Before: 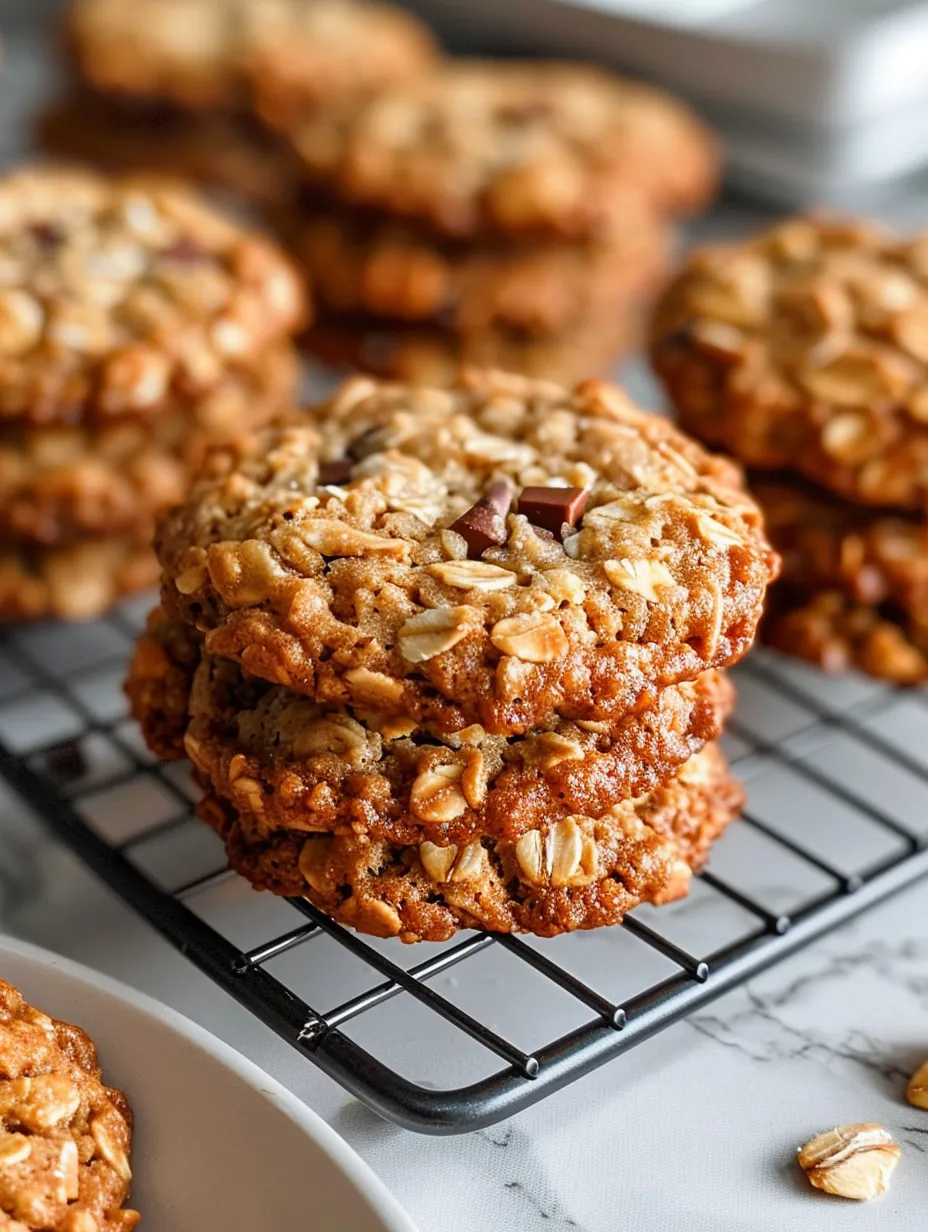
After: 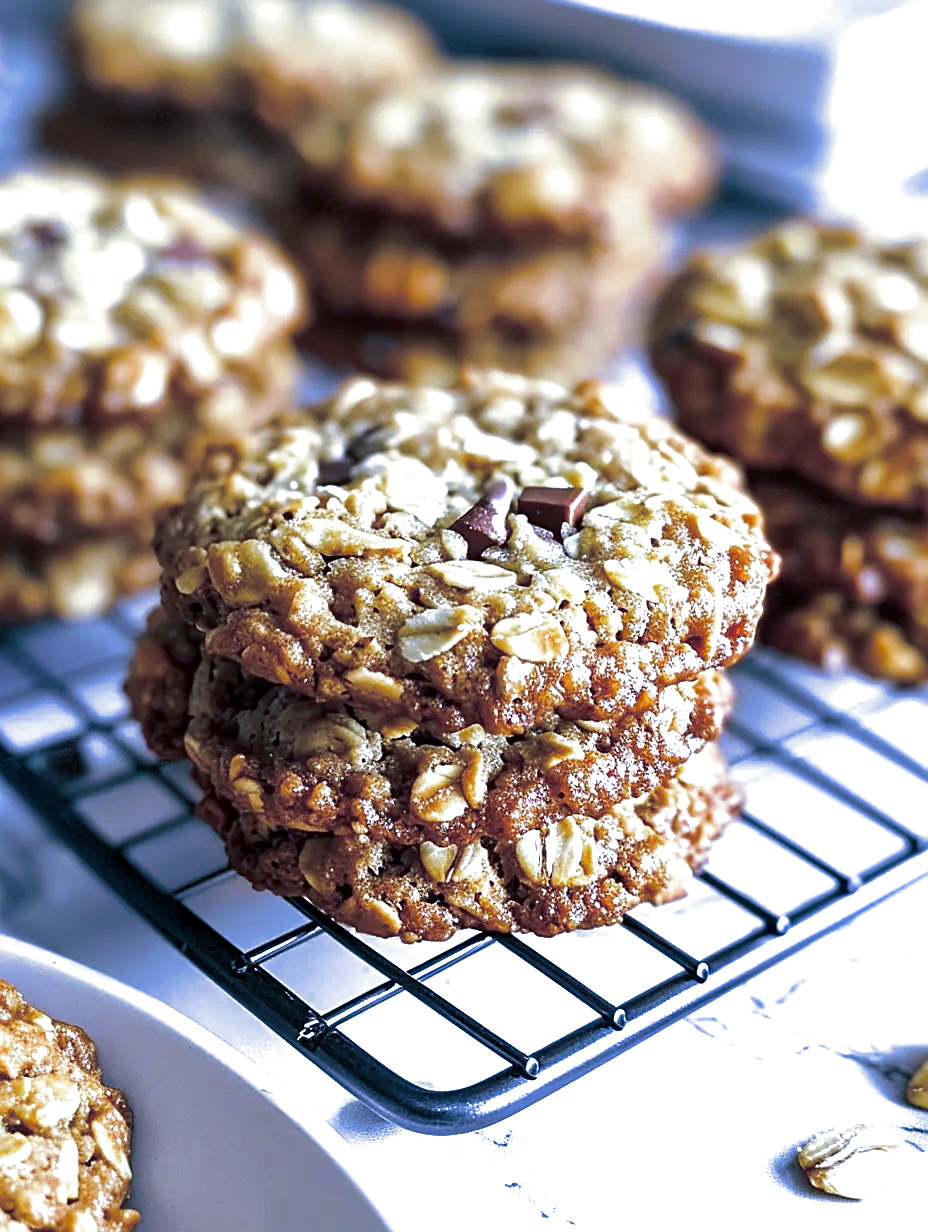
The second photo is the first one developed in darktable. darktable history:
white balance: red 0.766, blue 1.537
split-toning: shadows › hue 216°, shadows › saturation 1, highlights › hue 57.6°, balance -33.4
local contrast: mode bilateral grid, contrast 20, coarseness 50, detail 120%, midtone range 0.2
sharpen: on, module defaults
exposure: exposure 0.77 EV, compensate highlight preservation false
